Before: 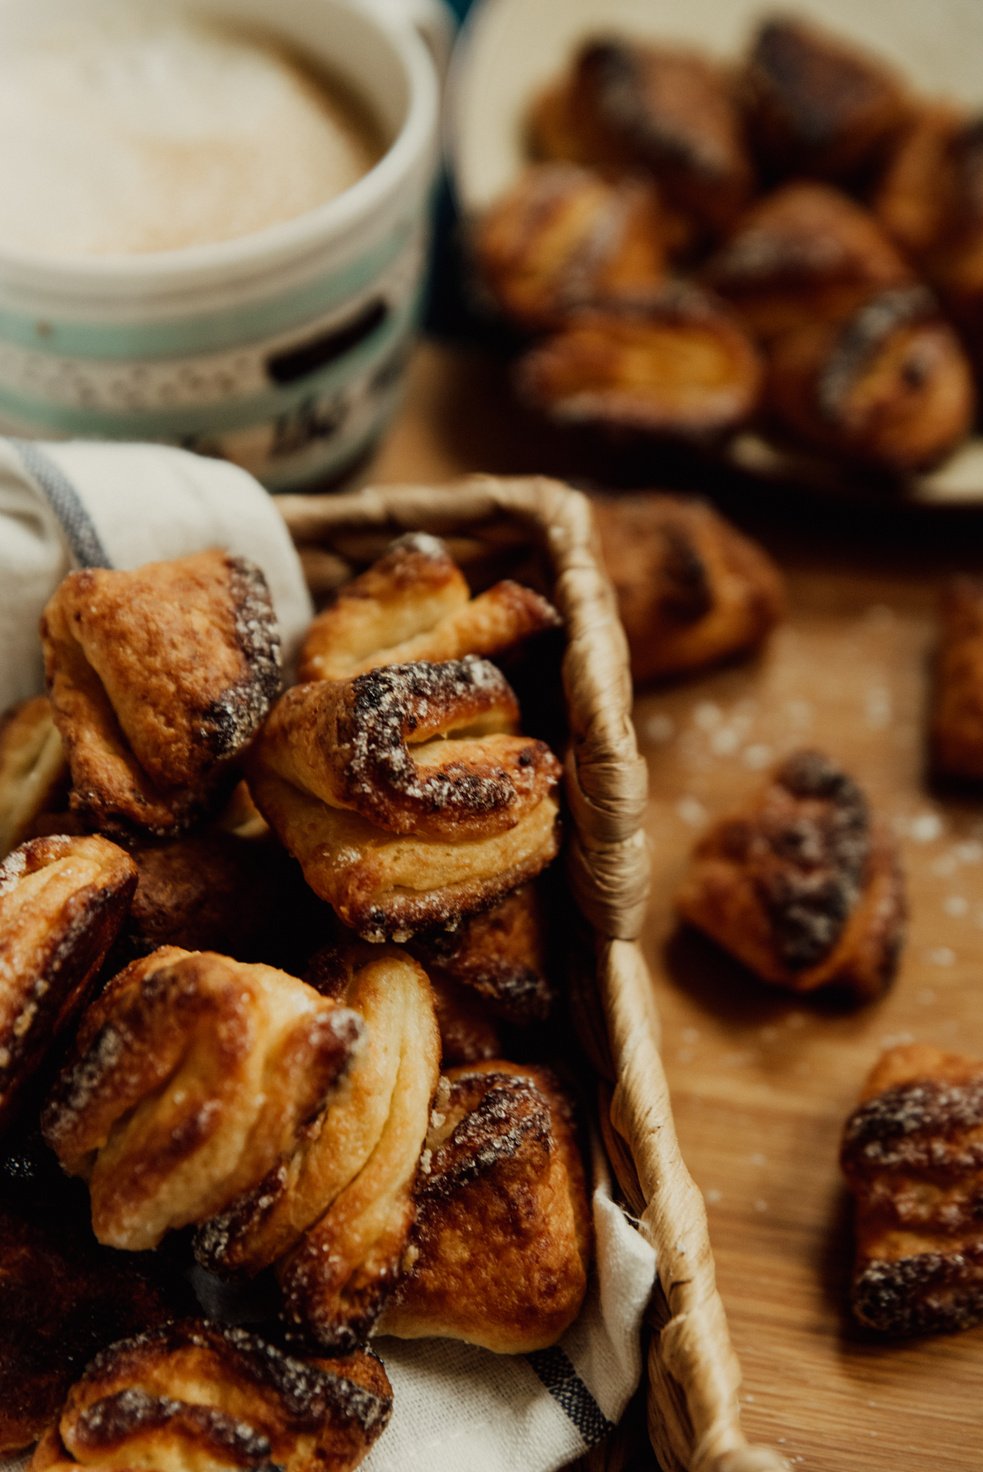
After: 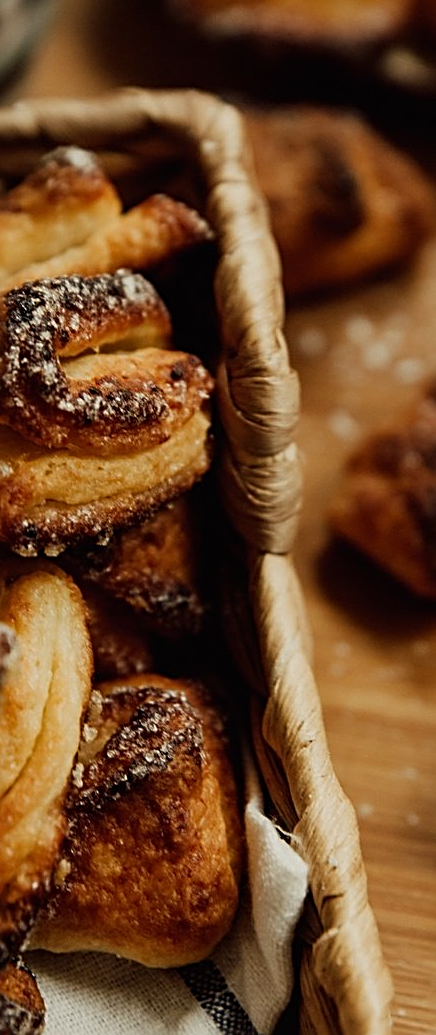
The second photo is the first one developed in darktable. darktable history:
crop: left 35.432%, top 26.233%, right 20.145%, bottom 3.432%
sharpen: radius 2.543, amount 0.636
contrast equalizer: y [[0.5 ×6], [0.5 ×6], [0.5, 0.5, 0.501, 0.545, 0.707, 0.863], [0 ×6], [0 ×6]]
